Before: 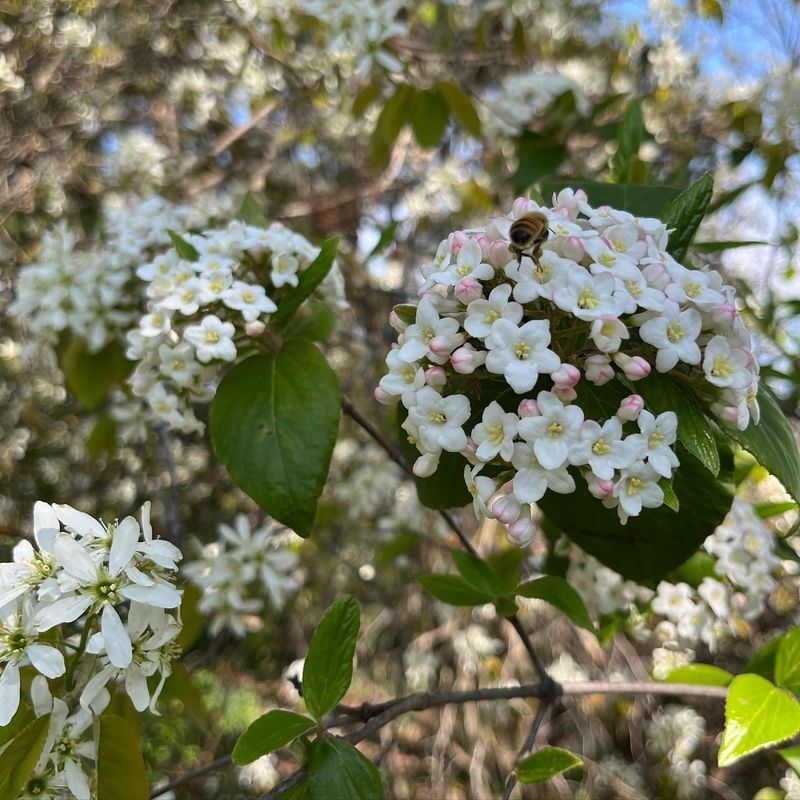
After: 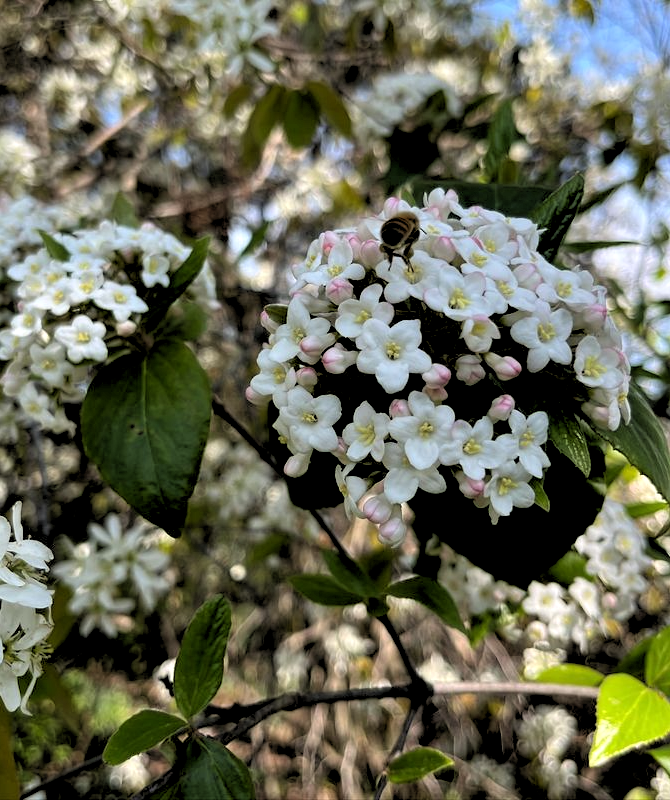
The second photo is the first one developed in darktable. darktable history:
tone equalizer: on, module defaults
rgb levels: levels [[0.034, 0.472, 0.904], [0, 0.5, 1], [0, 0.5, 1]]
crop: left 16.145%
